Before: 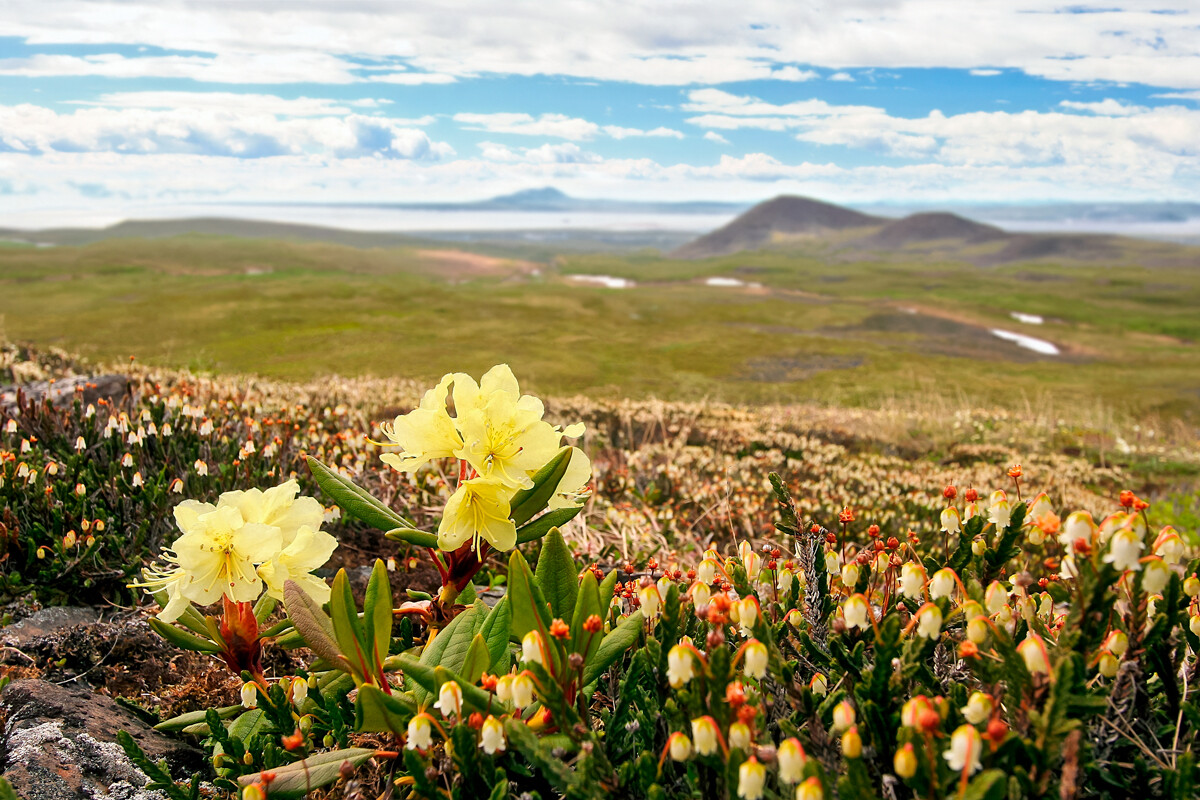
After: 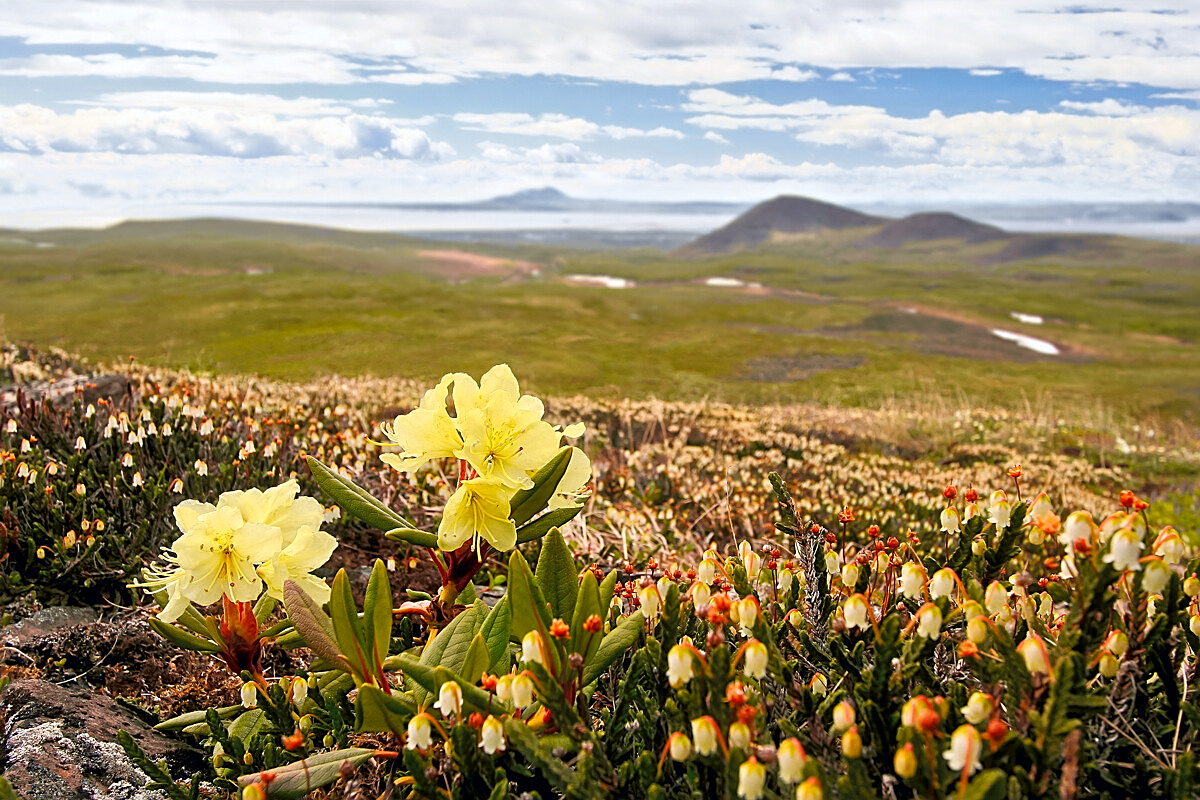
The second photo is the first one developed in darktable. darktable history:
sharpen: on, module defaults
tone curve: curves: ch0 [(0, 0) (0.15, 0.17) (0.452, 0.437) (0.611, 0.588) (0.751, 0.749) (1, 1)]; ch1 [(0, 0) (0.325, 0.327) (0.412, 0.45) (0.453, 0.484) (0.5, 0.501) (0.541, 0.55) (0.617, 0.612) (0.695, 0.697) (1, 1)]; ch2 [(0, 0) (0.386, 0.397) (0.452, 0.459) (0.505, 0.498) (0.524, 0.547) (0.574, 0.566) (0.633, 0.641) (1, 1)], color space Lab, independent channels, preserve colors none
